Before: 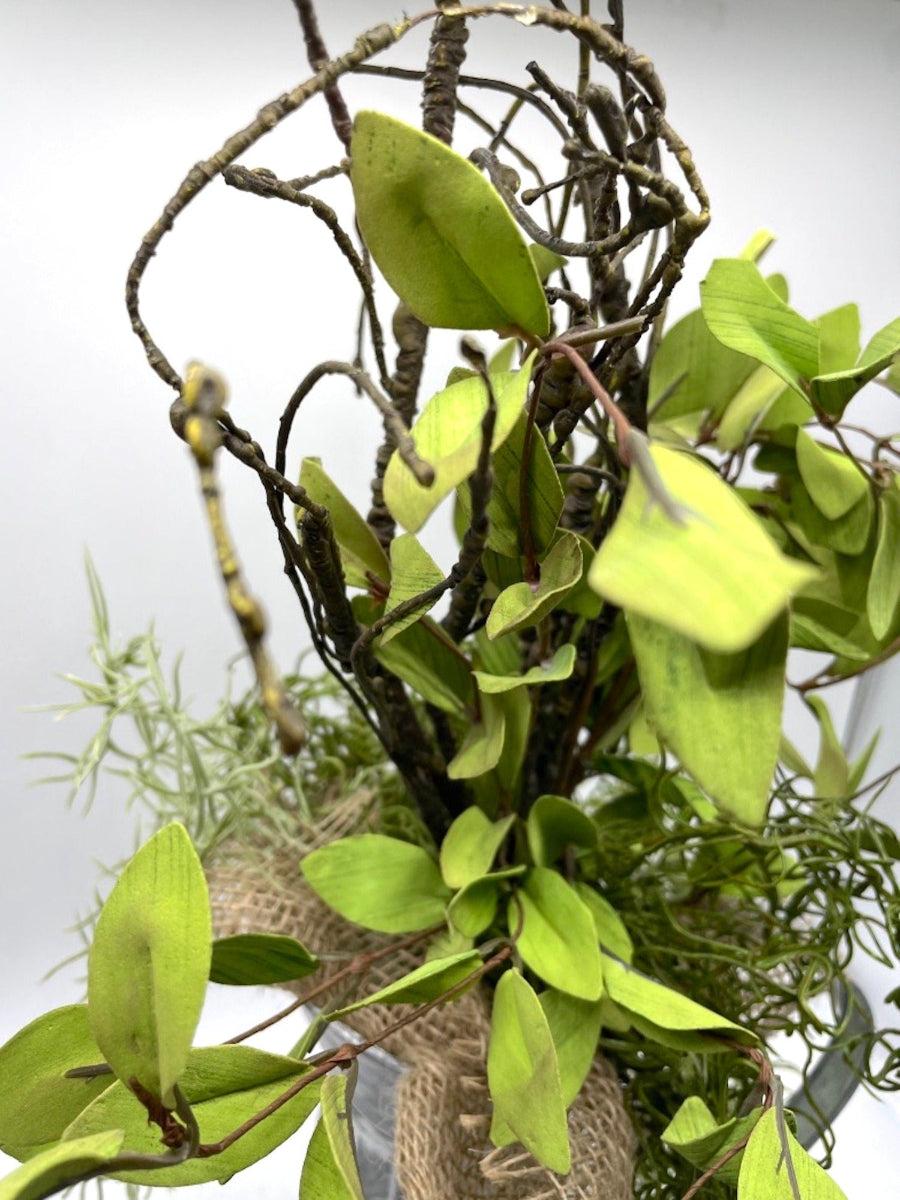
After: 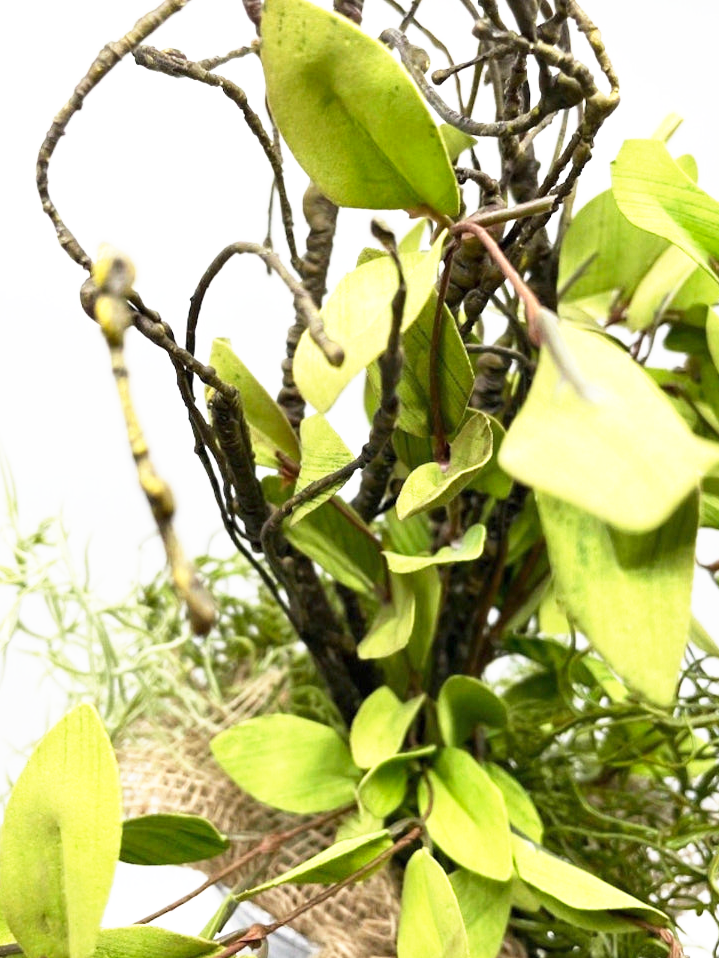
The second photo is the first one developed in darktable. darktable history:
crop and rotate: left 10.071%, top 10.071%, right 10.02%, bottom 10.02%
base curve: curves: ch0 [(0, 0) (0.495, 0.917) (1, 1)], preserve colors none
